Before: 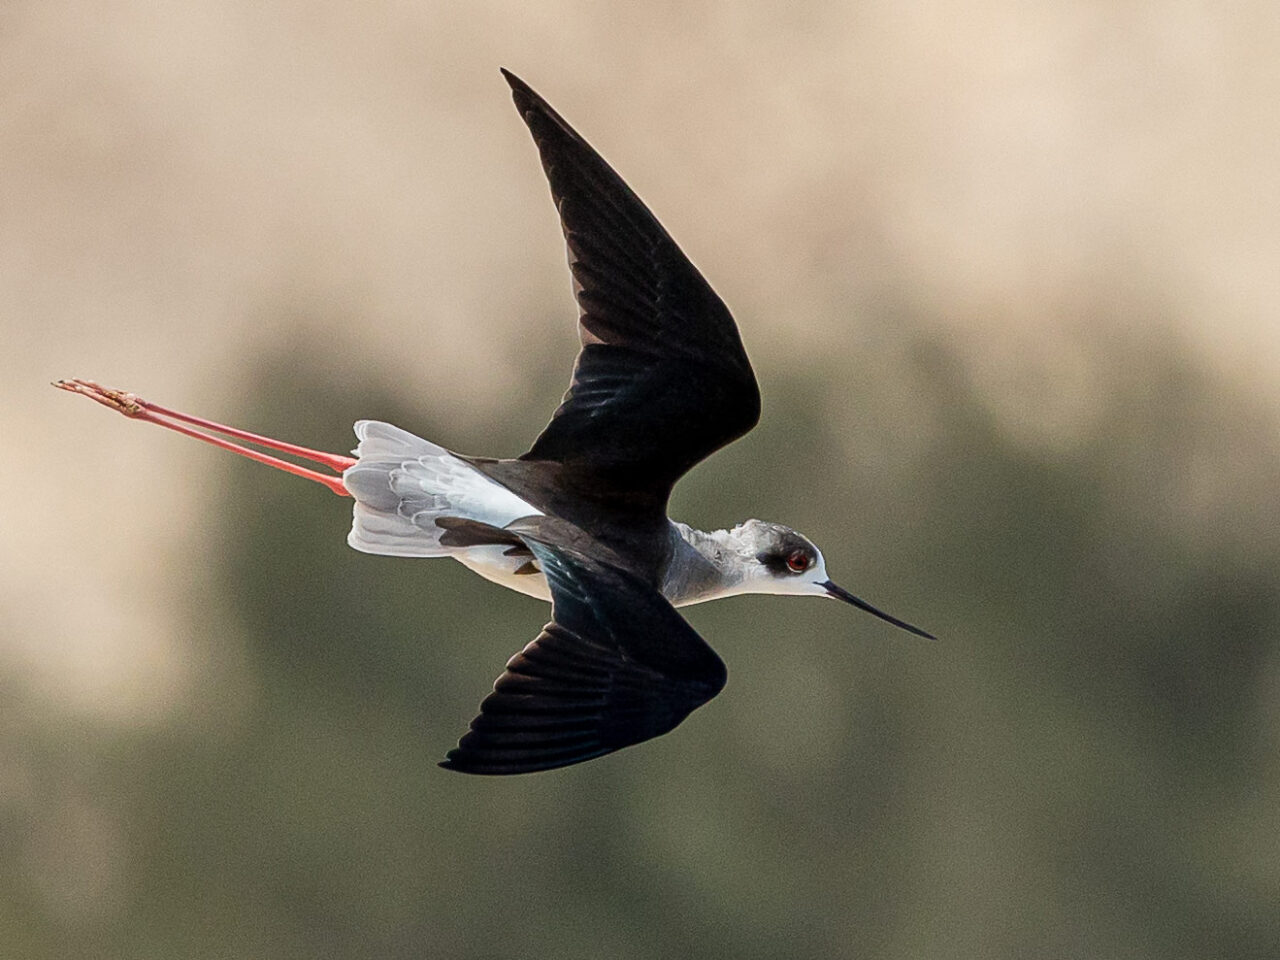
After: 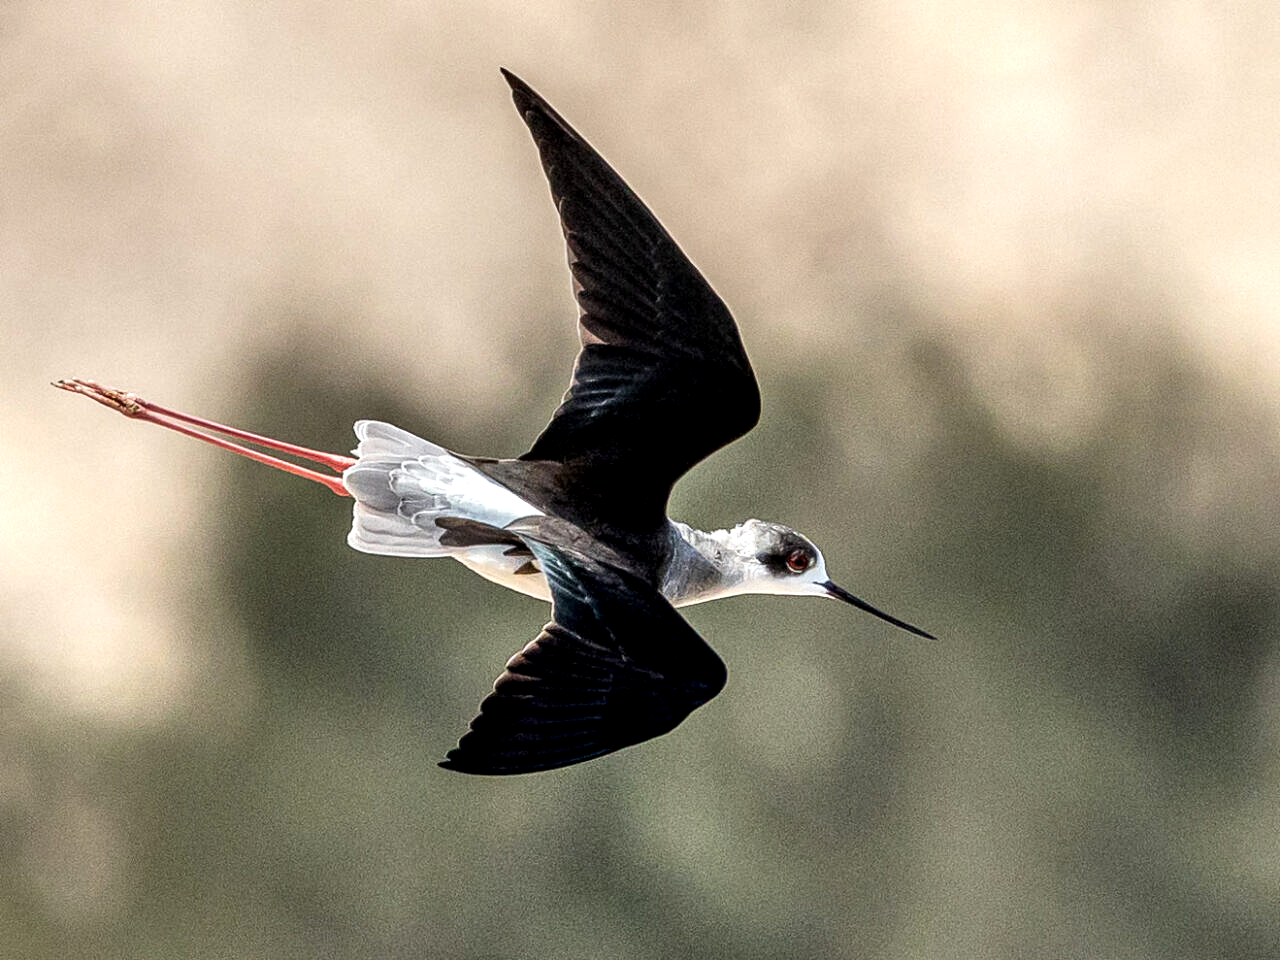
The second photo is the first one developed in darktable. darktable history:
shadows and highlights: radius 110.67, shadows 51.57, white point adjustment 9.04, highlights -5.94, soften with gaussian
local contrast: detail 160%
